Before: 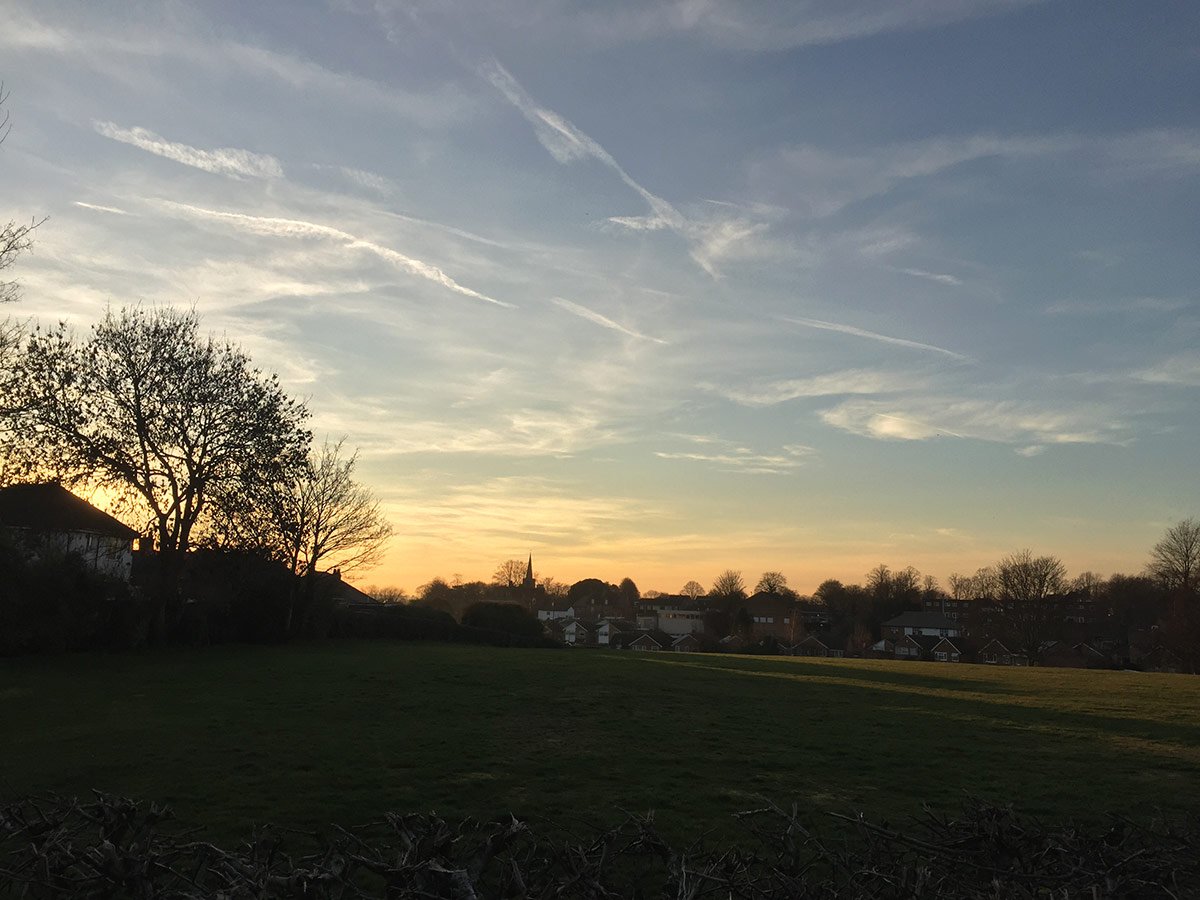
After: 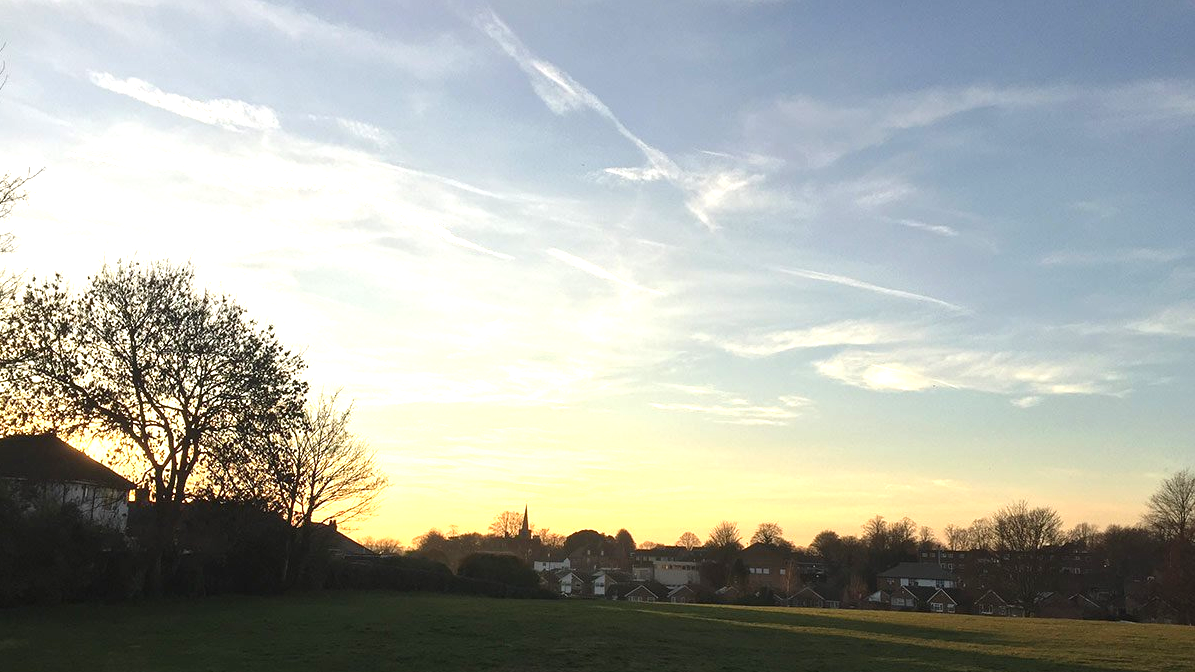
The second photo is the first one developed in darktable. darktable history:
crop: left 0.387%, top 5.469%, bottom 19.809%
exposure: black level correction 0, exposure 1 EV, compensate exposure bias true, compensate highlight preservation false
